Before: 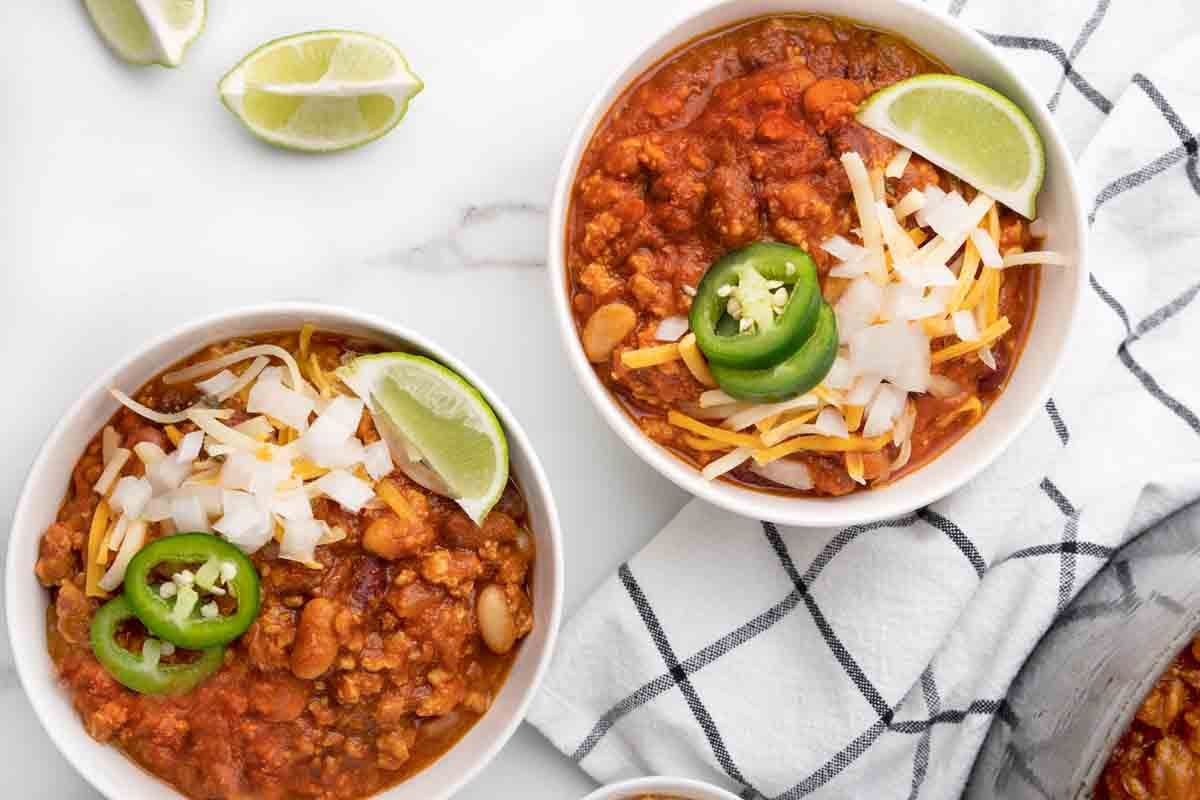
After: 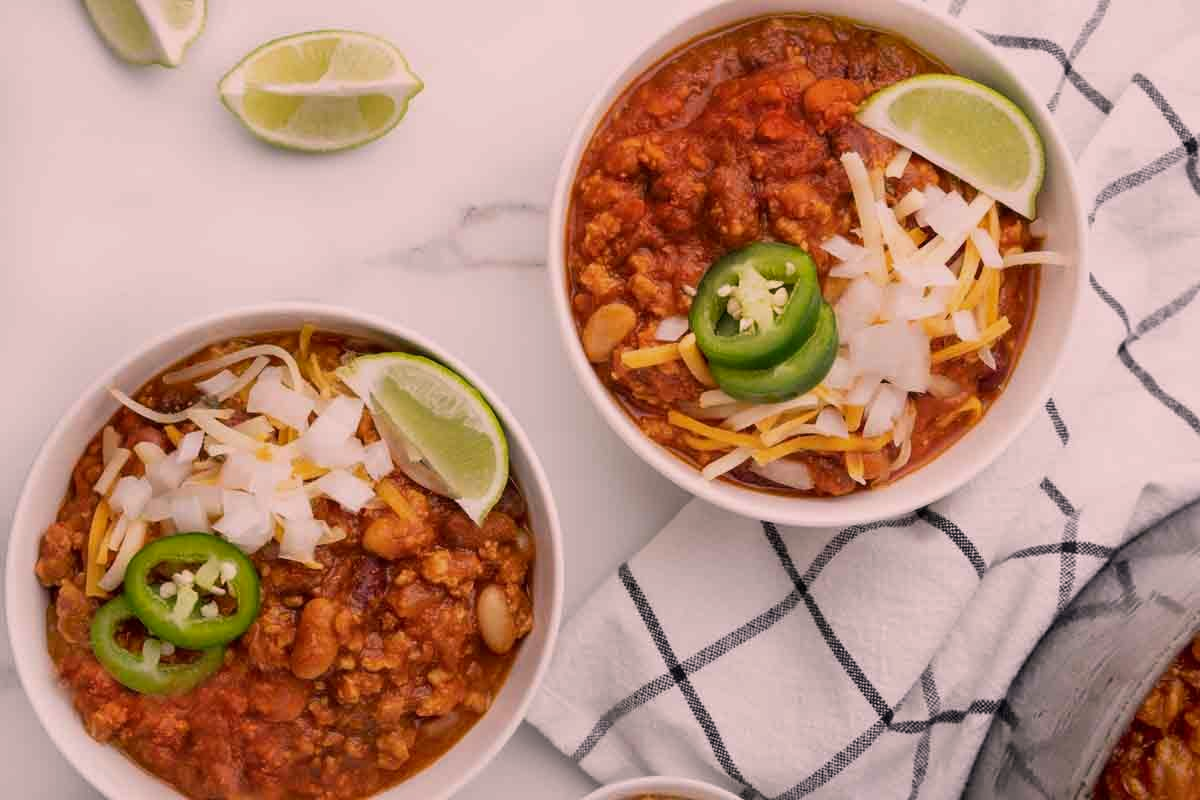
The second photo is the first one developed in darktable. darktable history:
exposure: exposure -0.489 EV, compensate highlight preservation false
color correction: highlights a* 12.49, highlights b* 5.47
